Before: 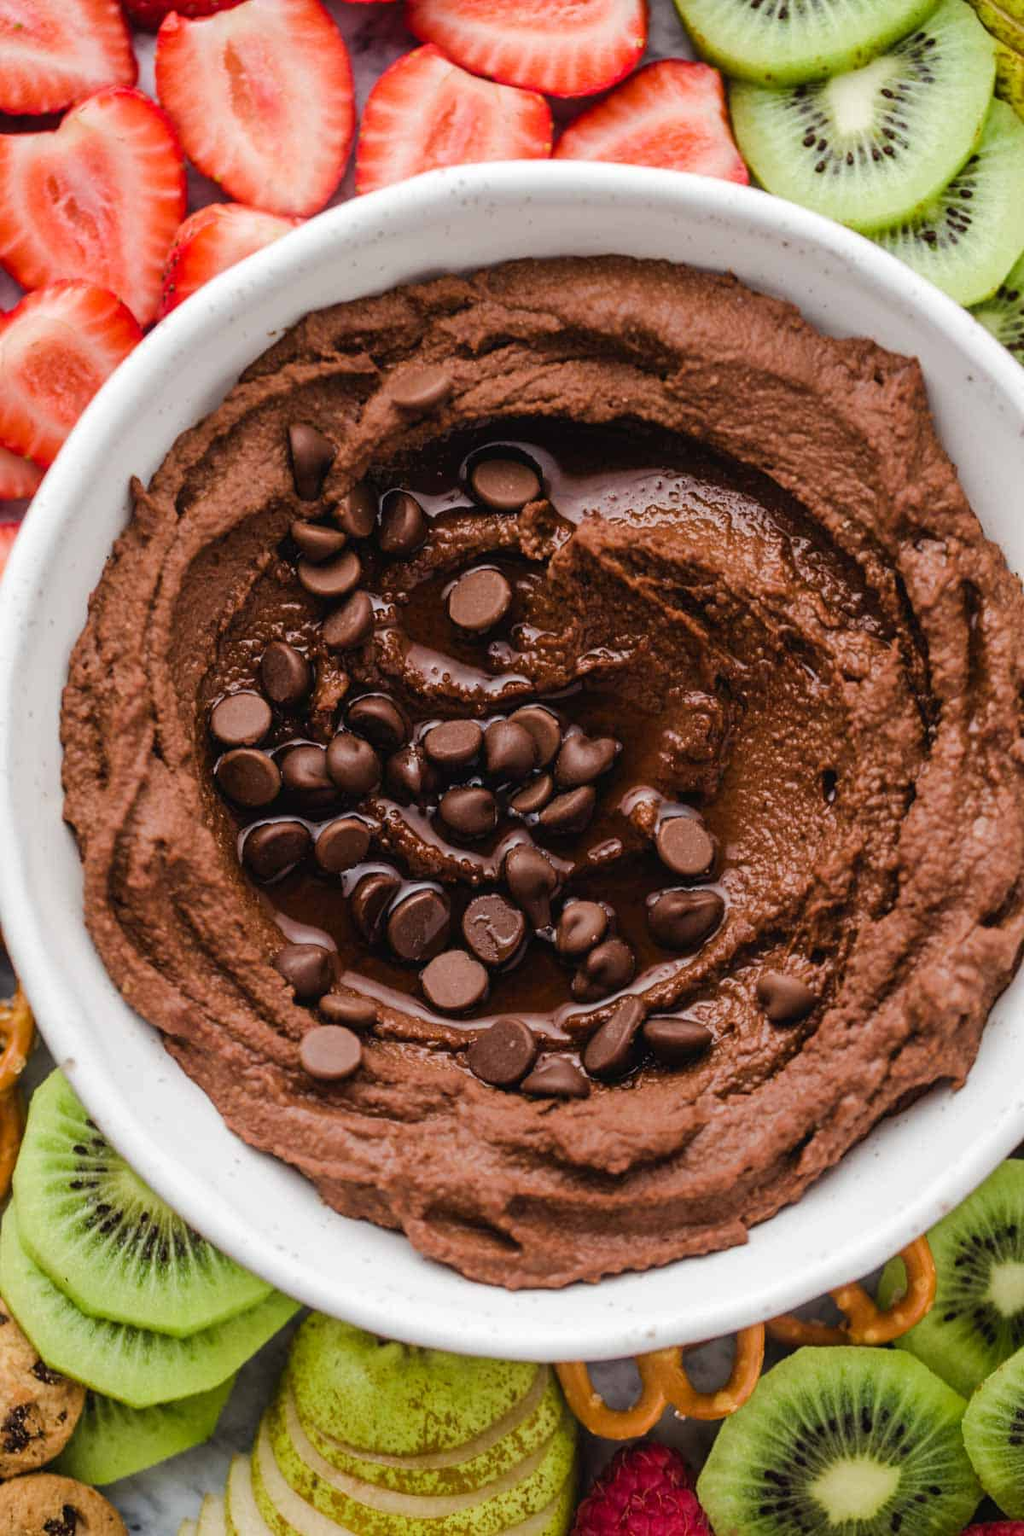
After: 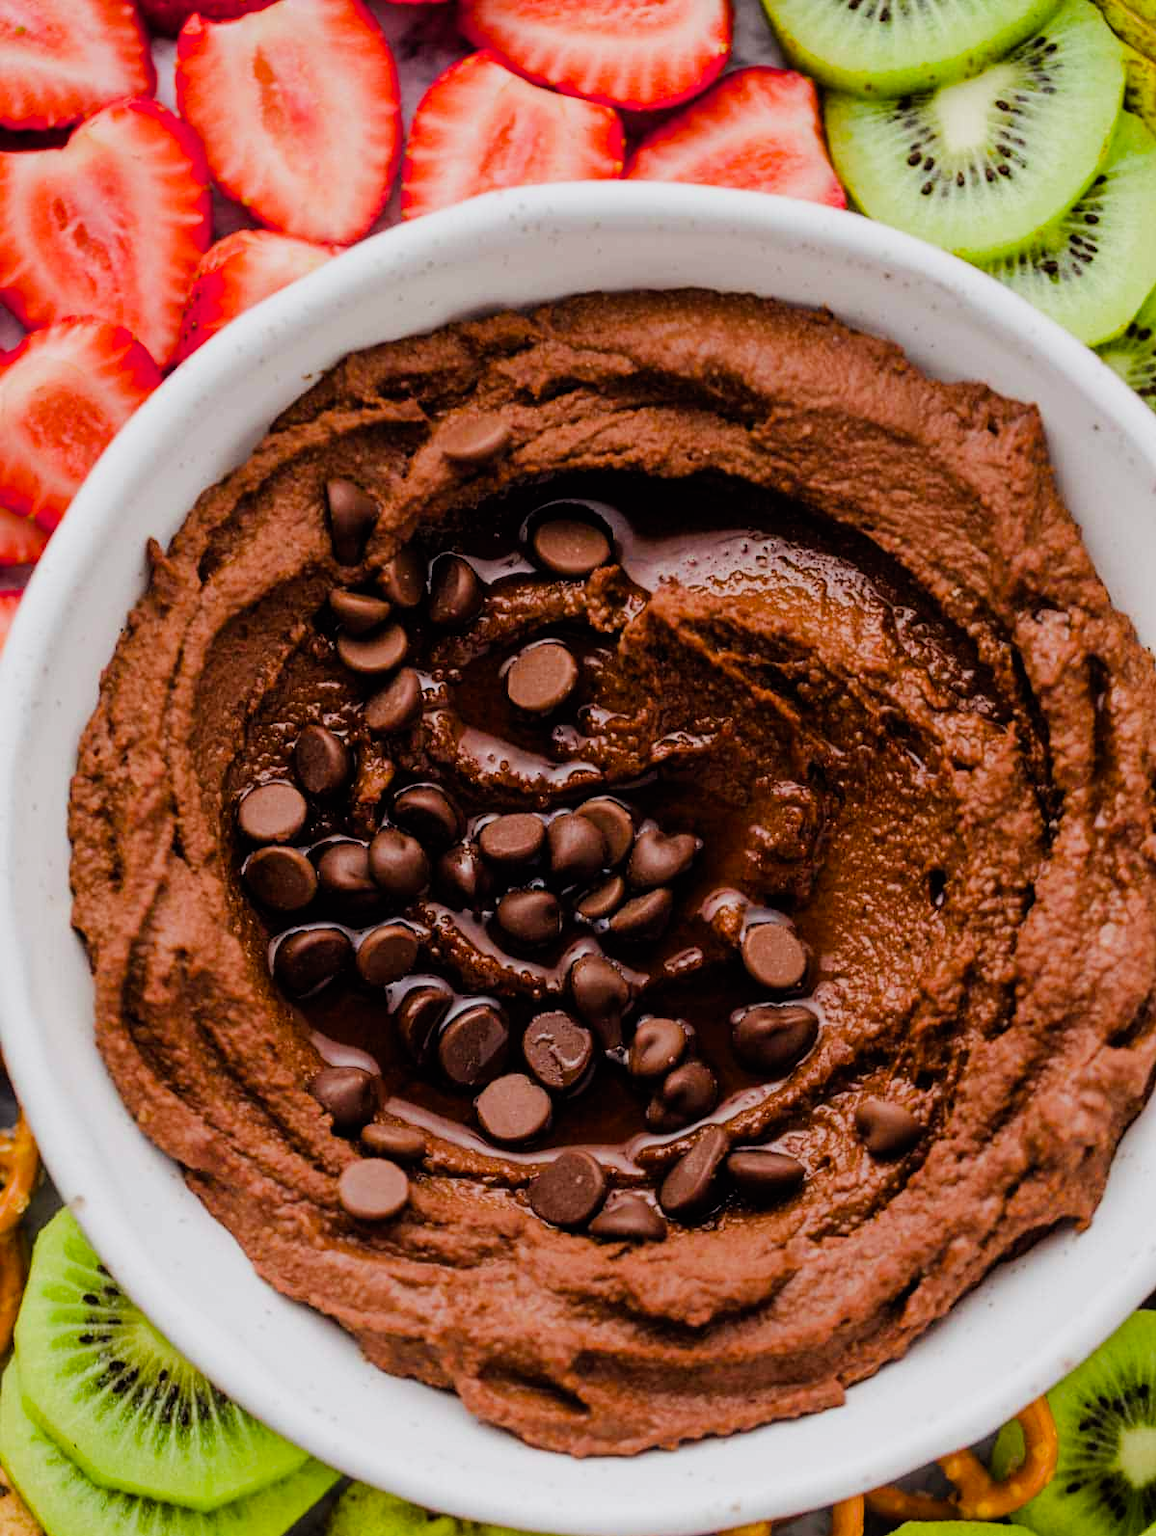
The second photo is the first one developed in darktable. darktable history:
white balance: emerald 1
crop and rotate: top 0%, bottom 11.49%
color balance: lift [1, 1.001, 0.999, 1.001], gamma [1, 1.004, 1.007, 0.993], gain [1, 0.991, 0.987, 1.013], contrast 10%, output saturation 120%
filmic rgb: hardness 4.17
